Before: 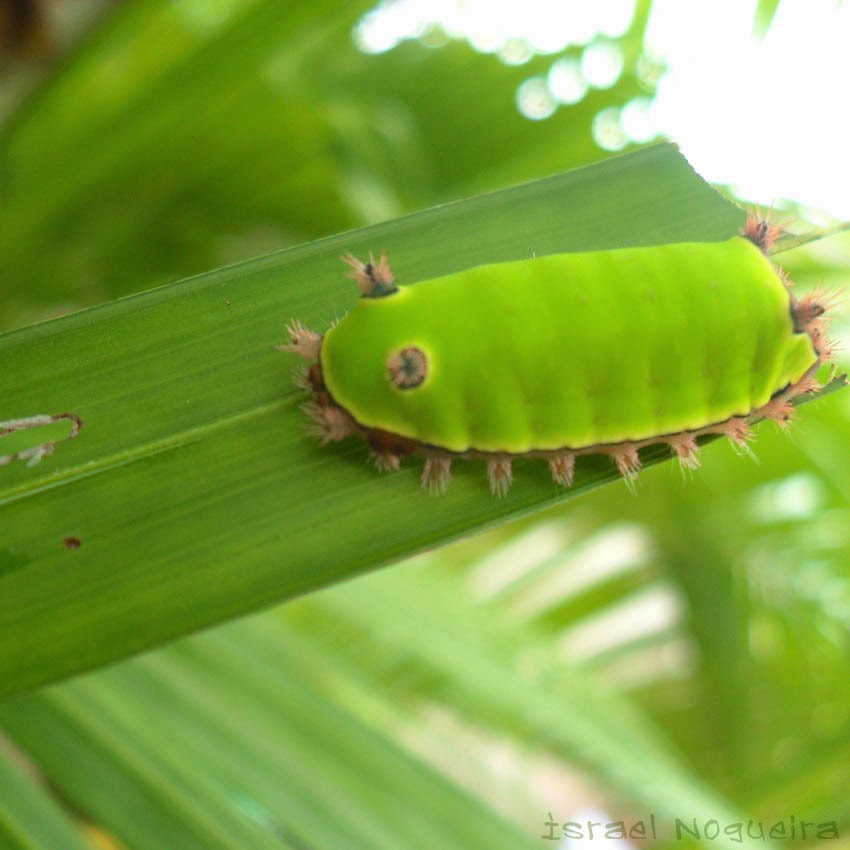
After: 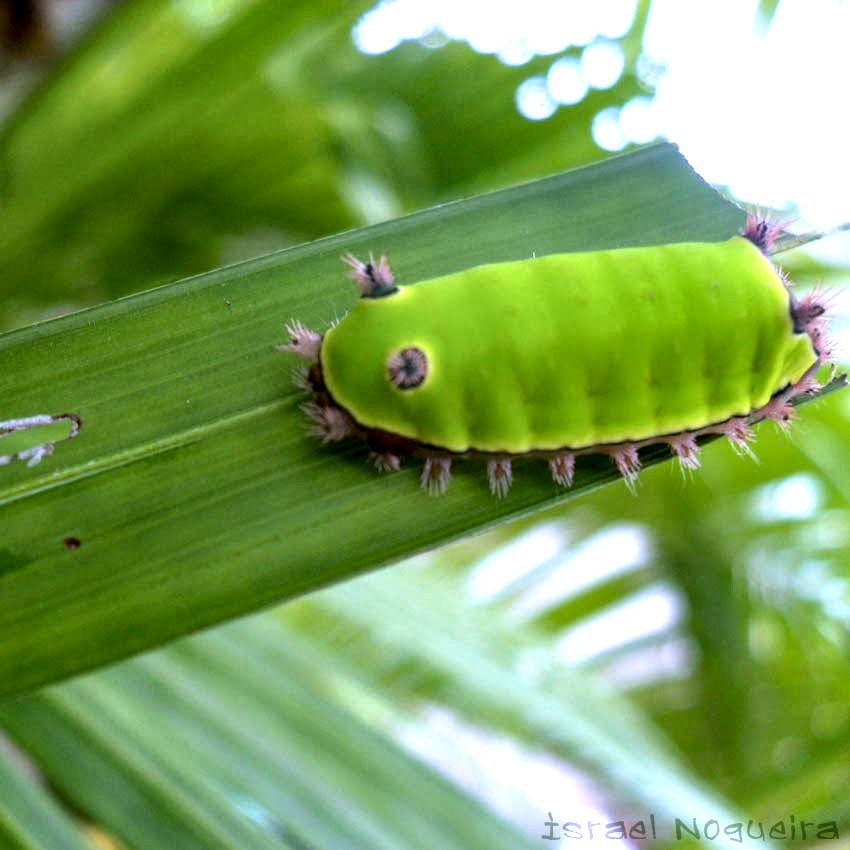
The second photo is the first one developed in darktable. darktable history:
white balance: red 0.98, blue 1.61
local contrast: highlights 19%, detail 186%
